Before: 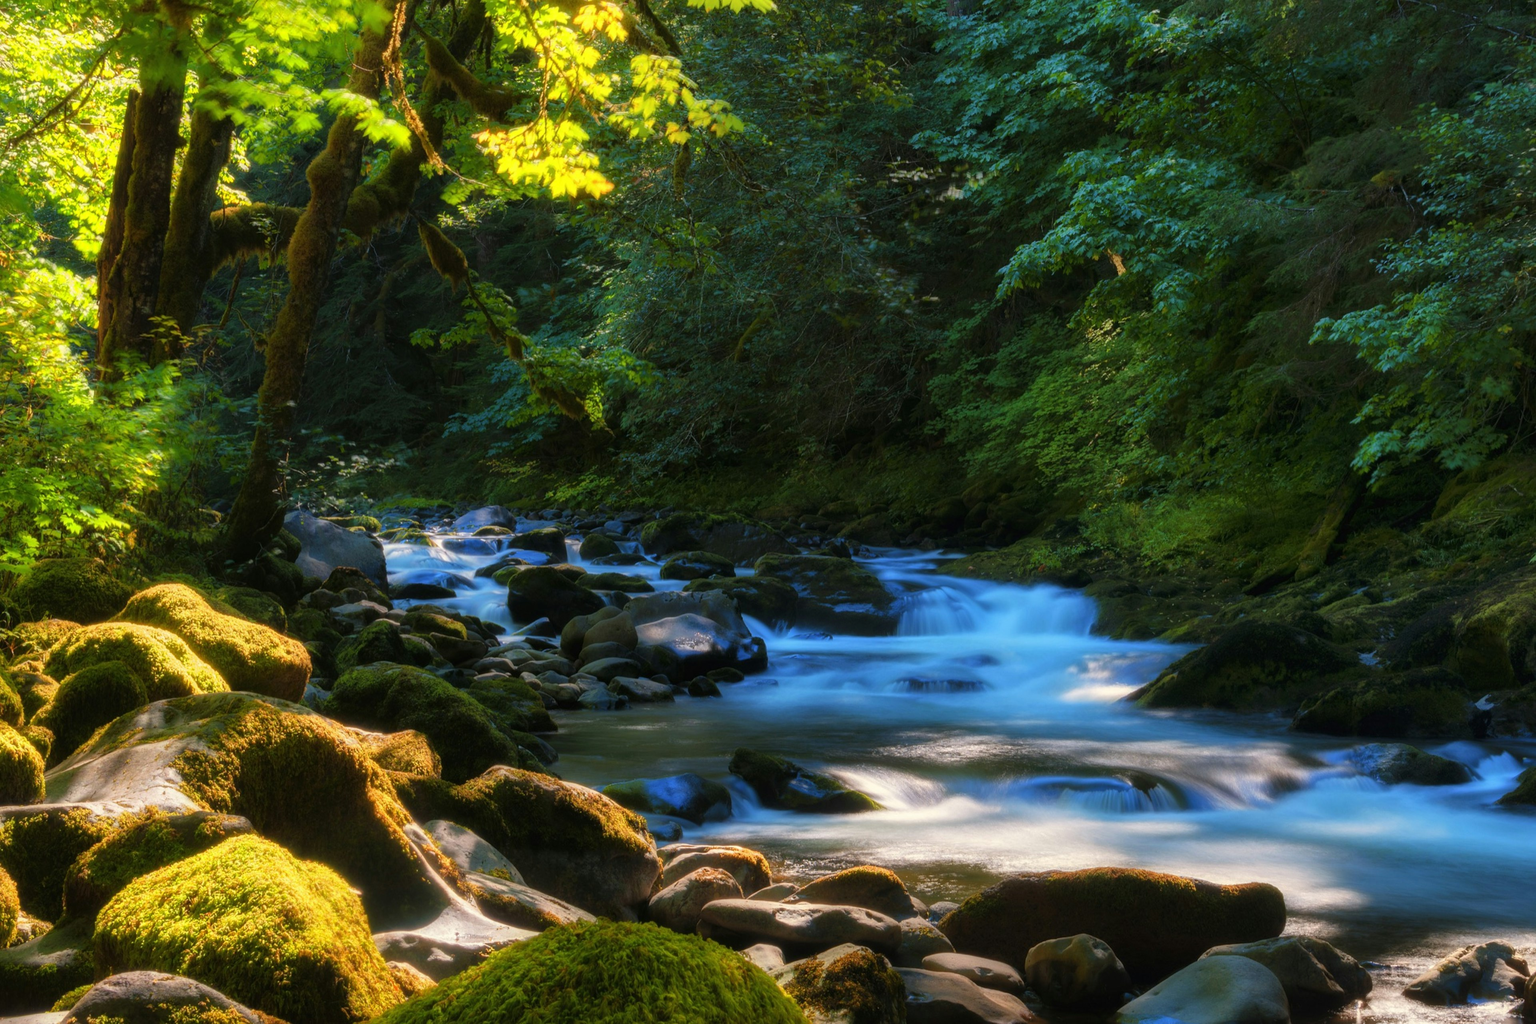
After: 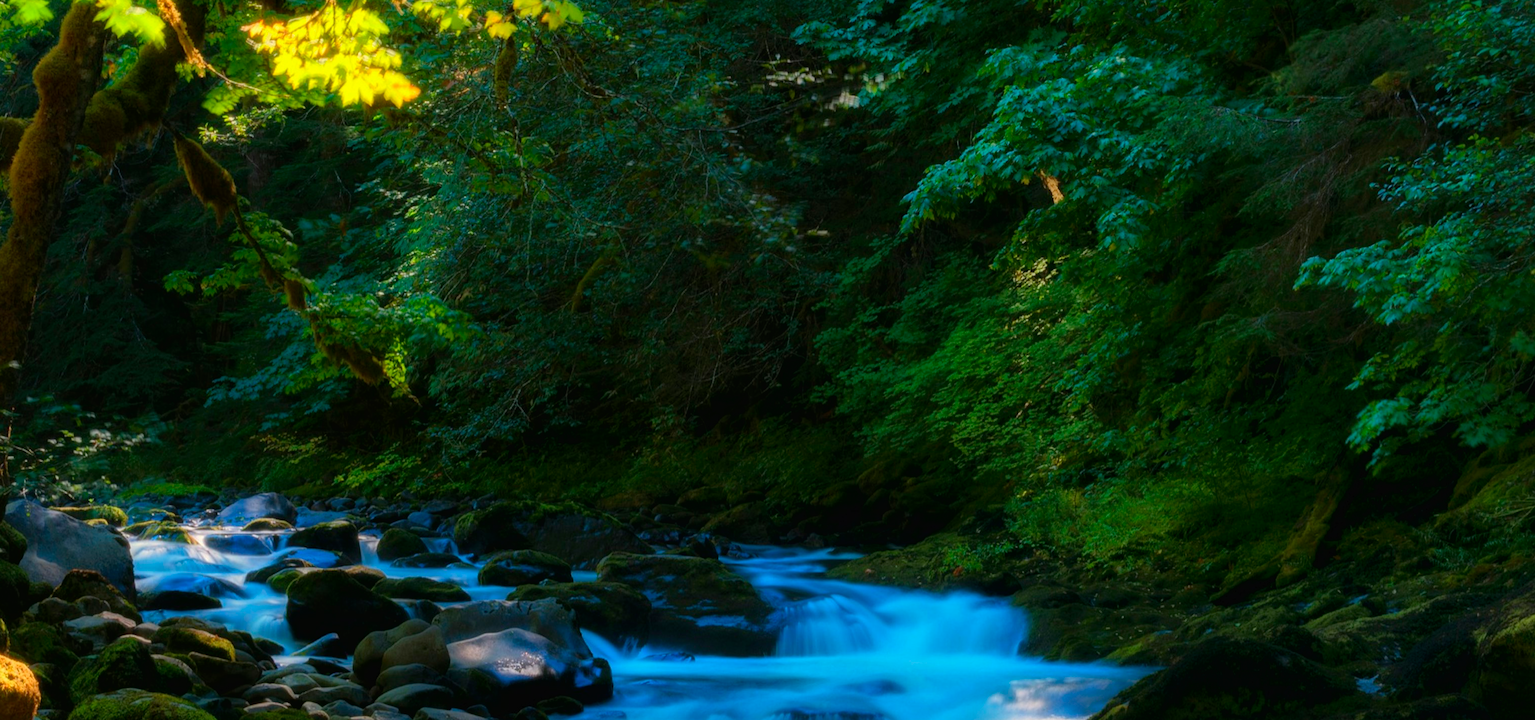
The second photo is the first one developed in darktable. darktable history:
tone curve: curves: ch0 [(0, 0) (0.003, 0.014) (0.011, 0.014) (0.025, 0.022) (0.044, 0.041) (0.069, 0.063) (0.1, 0.086) (0.136, 0.118) (0.177, 0.161) (0.224, 0.211) (0.277, 0.262) (0.335, 0.323) (0.399, 0.384) (0.468, 0.459) (0.543, 0.54) (0.623, 0.624) (0.709, 0.711) (0.801, 0.796) (0.898, 0.879) (1, 1)], color space Lab, independent channels, preserve colors none
crop: left 18.242%, top 11.108%, right 2.192%, bottom 32.84%
